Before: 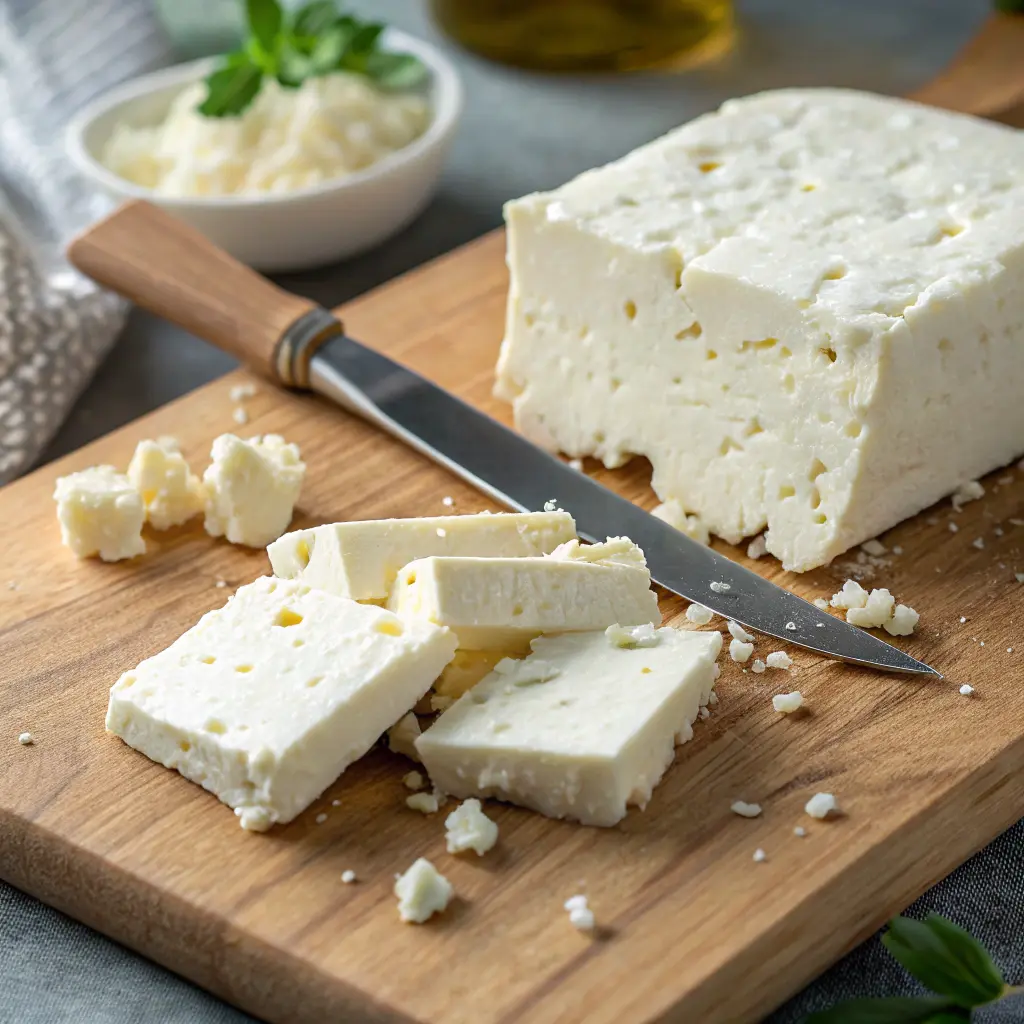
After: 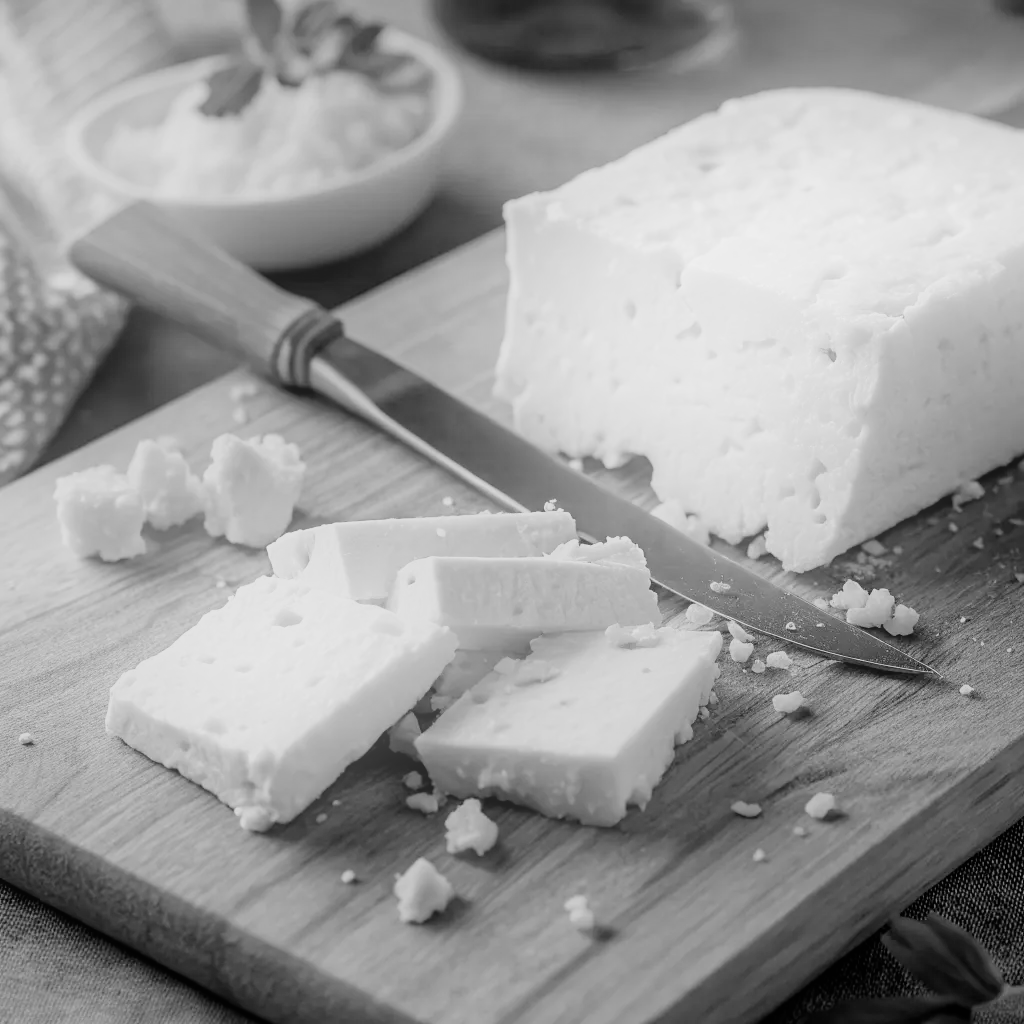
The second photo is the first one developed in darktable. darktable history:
monochrome: a 16.06, b 15.48, size 1
filmic rgb: black relative exposure -7.65 EV, white relative exposure 4.56 EV, hardness 3.61
bloom: threshold 82.5%, strength 16.25%
velvia: on, module defaults
